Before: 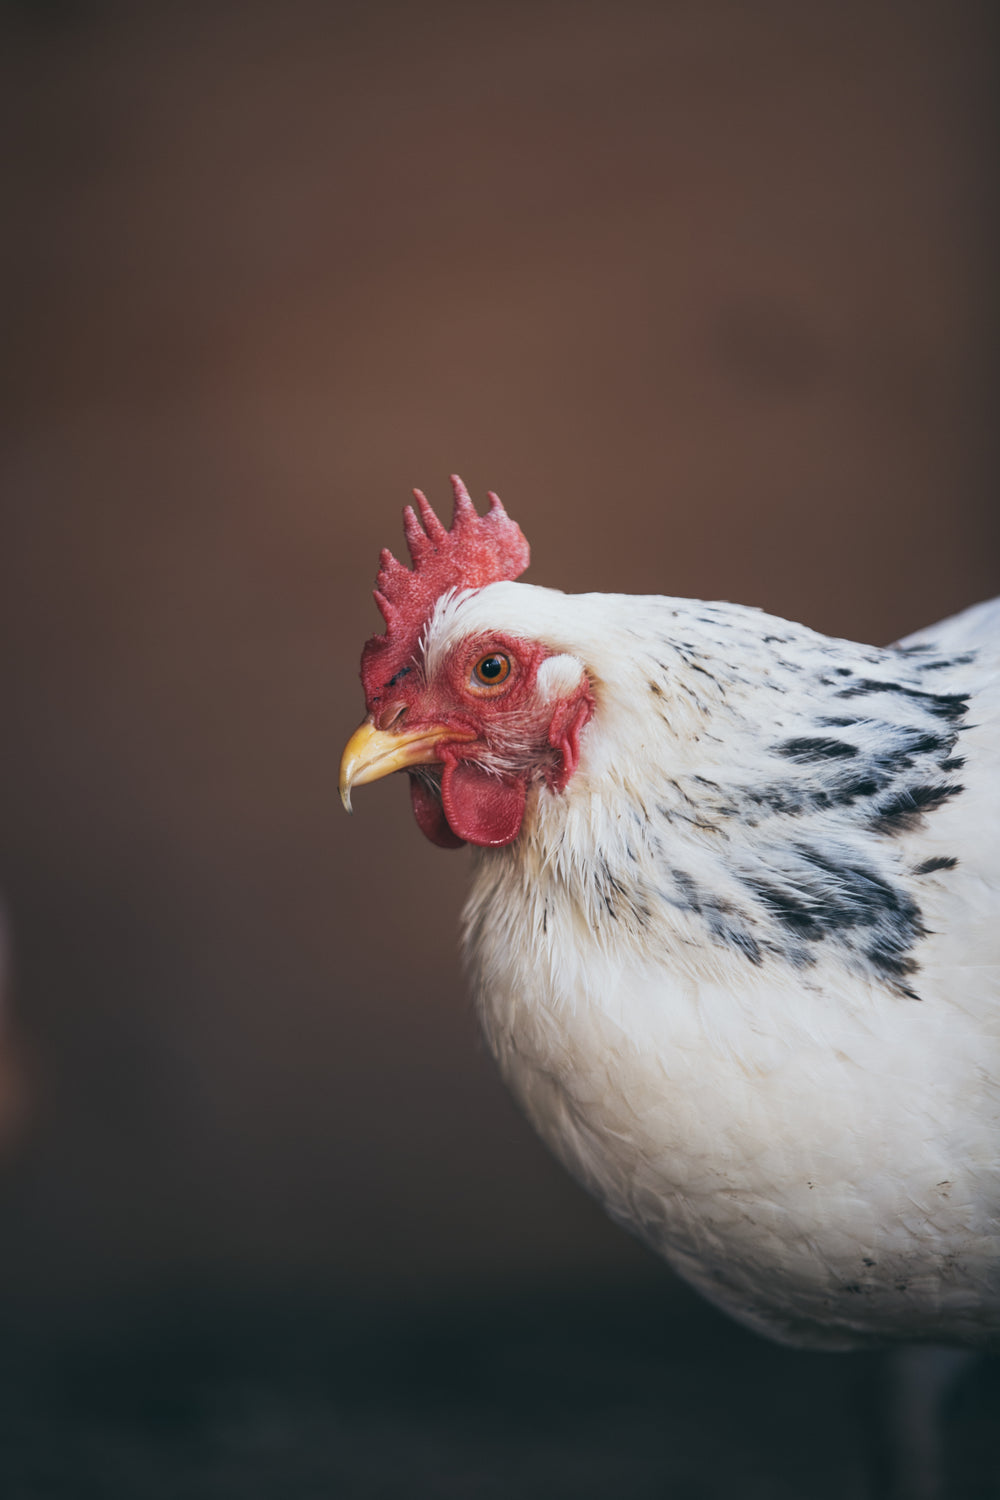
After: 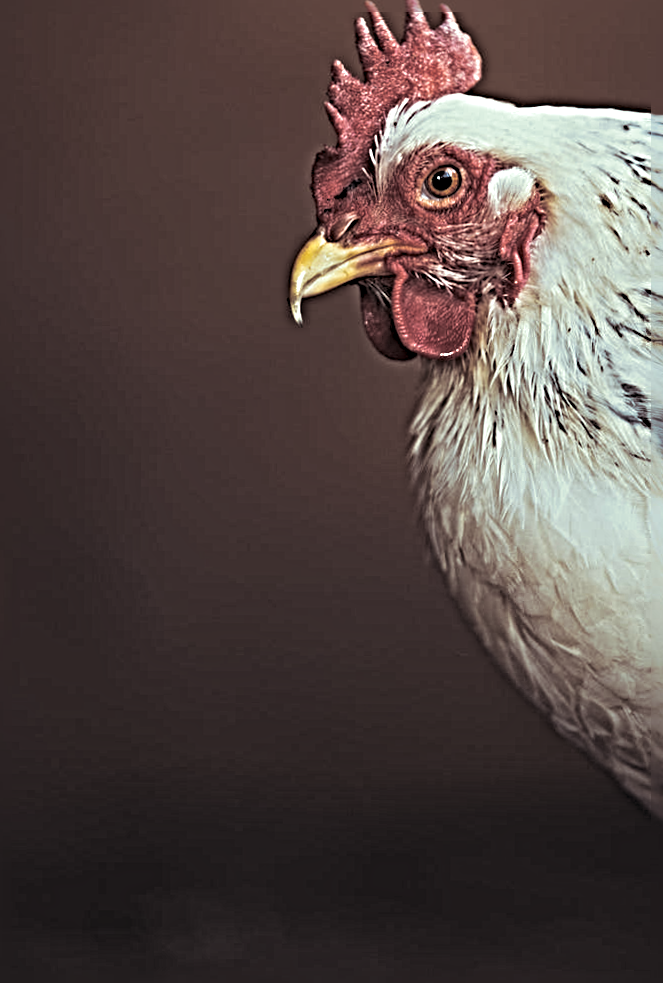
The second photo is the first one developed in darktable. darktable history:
crop and rotate: angle -0.82°, left 3.85%, top 31.828%, right 27.992%
haze removal: compatibility mode true, adaptive false
sharpen: radius 6.3, amount 1.8, threshold 0
rotate and perspective: rotation -0.45°, automatic cropping original format, crop left 0.008, crop right 0.992, crop top 0.012, crop bottom 0.988
split-toning: shadows › saturation 0.2
color correction: highlights a* -8, highlights b* 3.1
